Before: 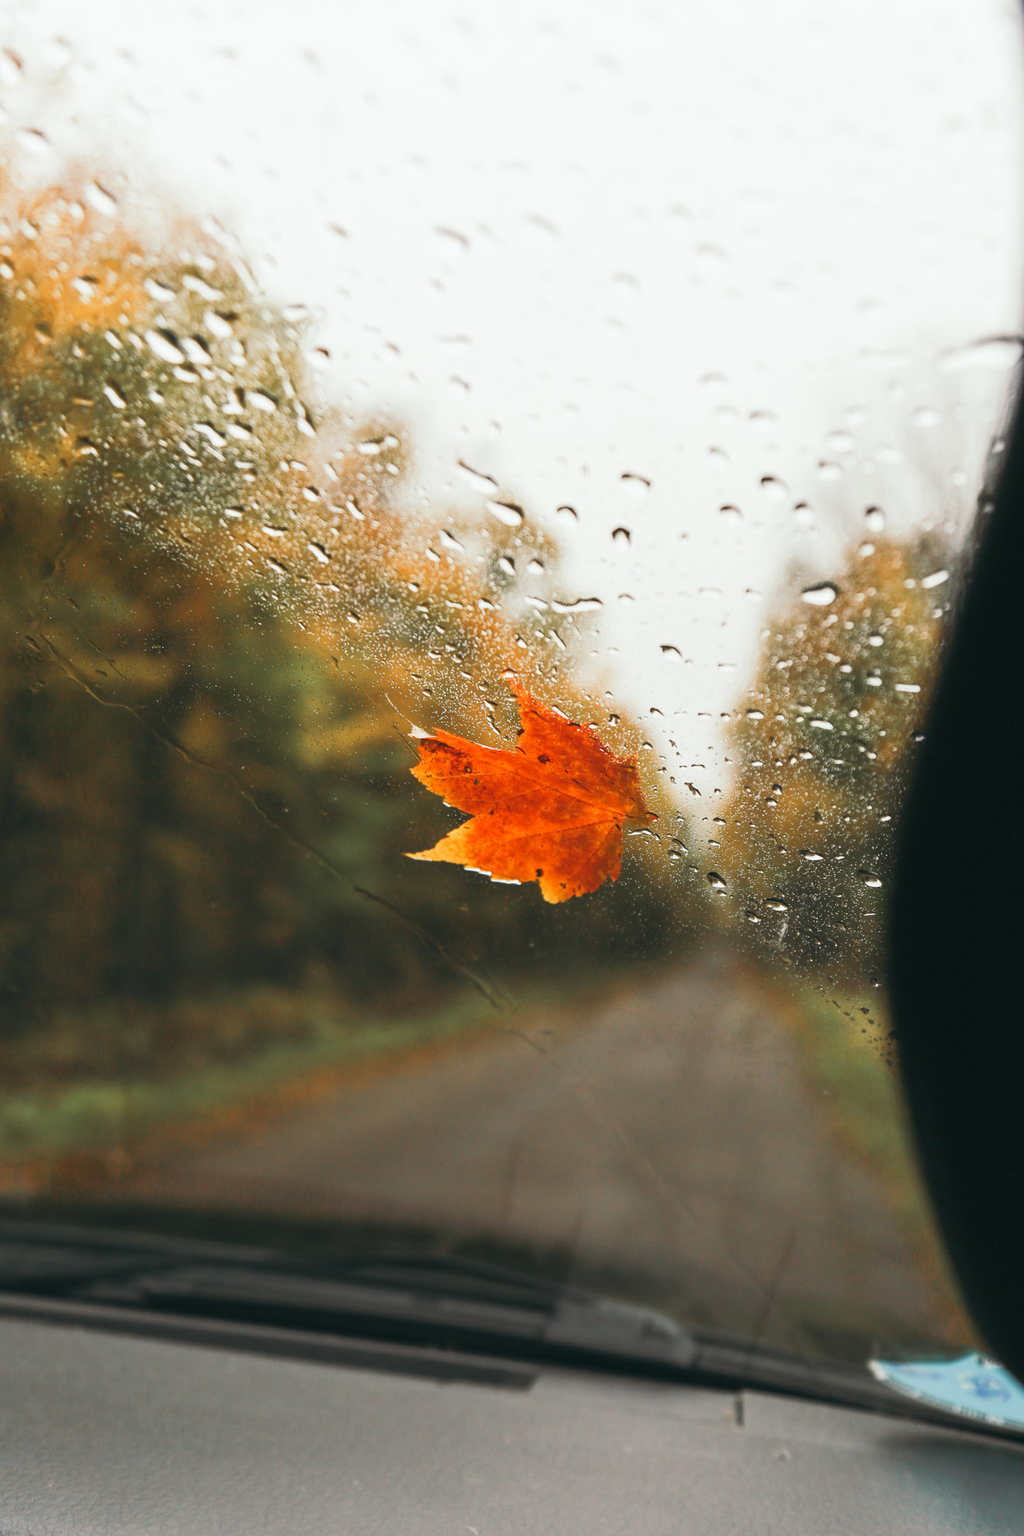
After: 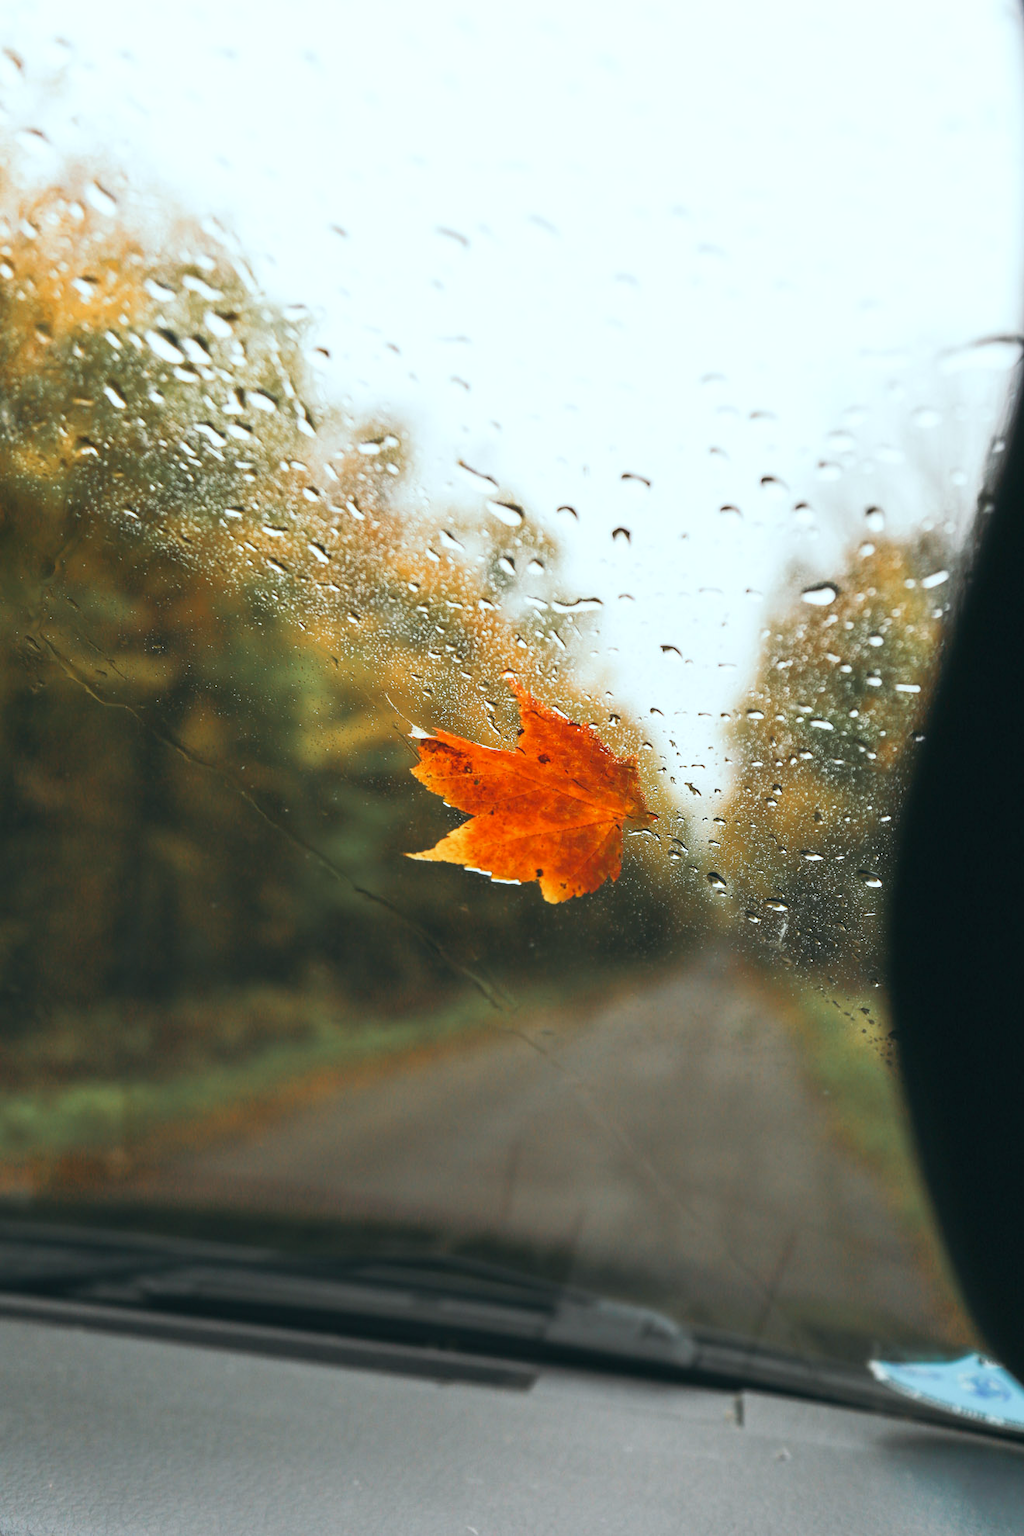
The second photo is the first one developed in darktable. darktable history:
white balance: red 0.925, blue 1.046
levels: levels [0, 0.476, 0.951]
